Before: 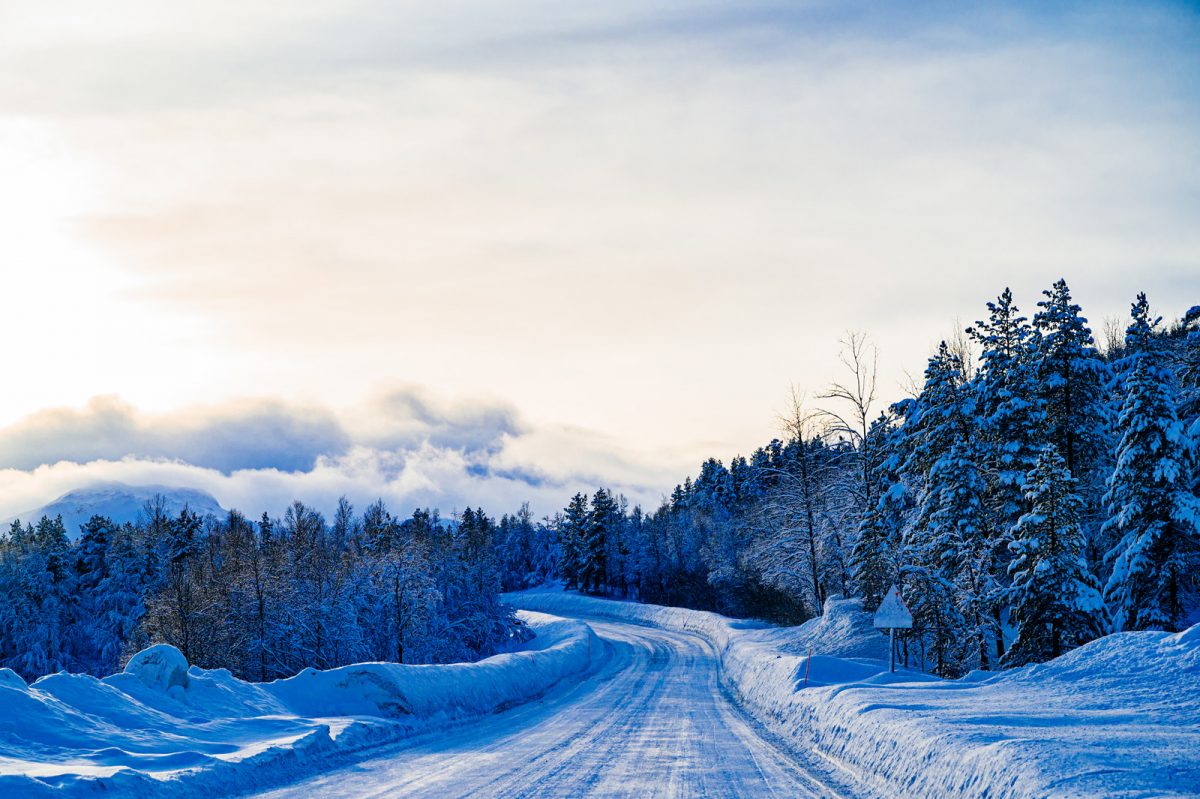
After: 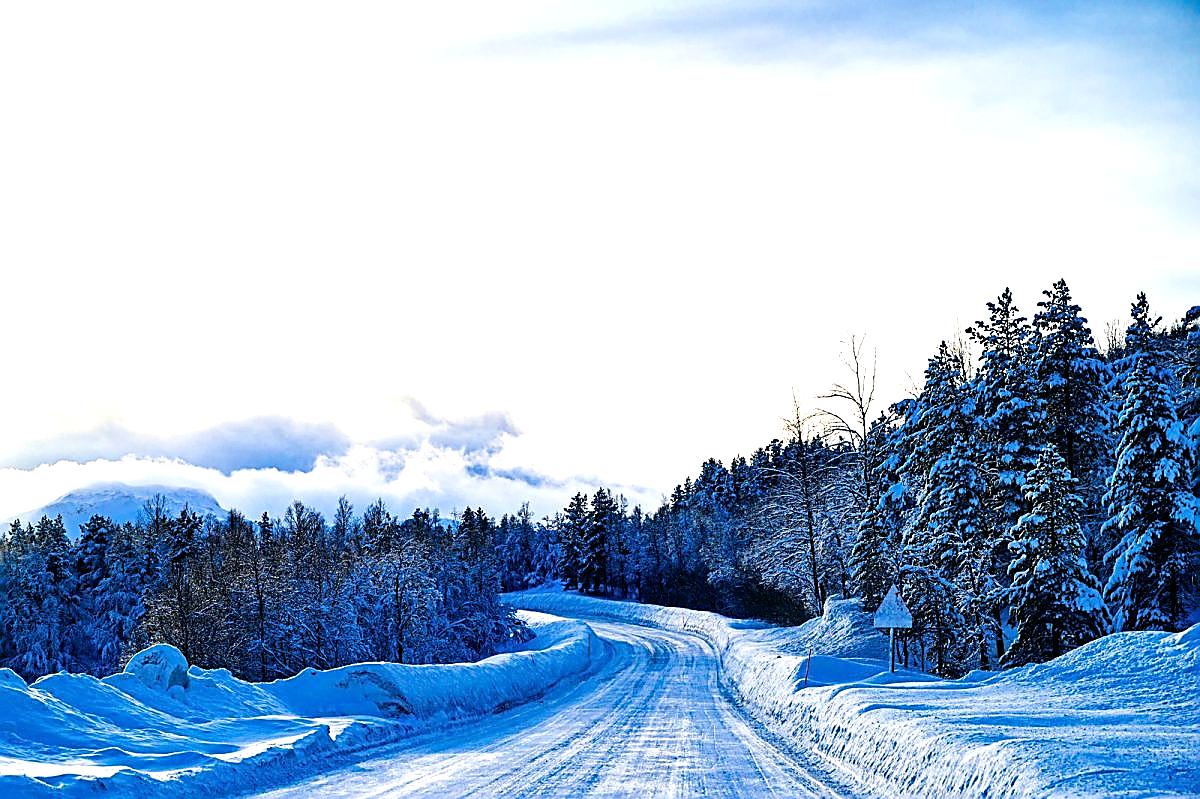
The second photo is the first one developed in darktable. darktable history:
white balance: emerald 1
tone equalizer: -8 EV -0.75 EV, -7 EV -0.7 EV, -6 EV -0.6 EV, -5 EV -0.4 EV, -3 EV 0.4 EV, -2 EV 0.6 EV, -1 EV 0.7 EV, +0 EV 0.75 EV, edges refinement/feathering 500, mask exposure compensation -1.57 EV, preserve details no
sharpen: radius 1.4, amount 1.25, threshold 0.7
